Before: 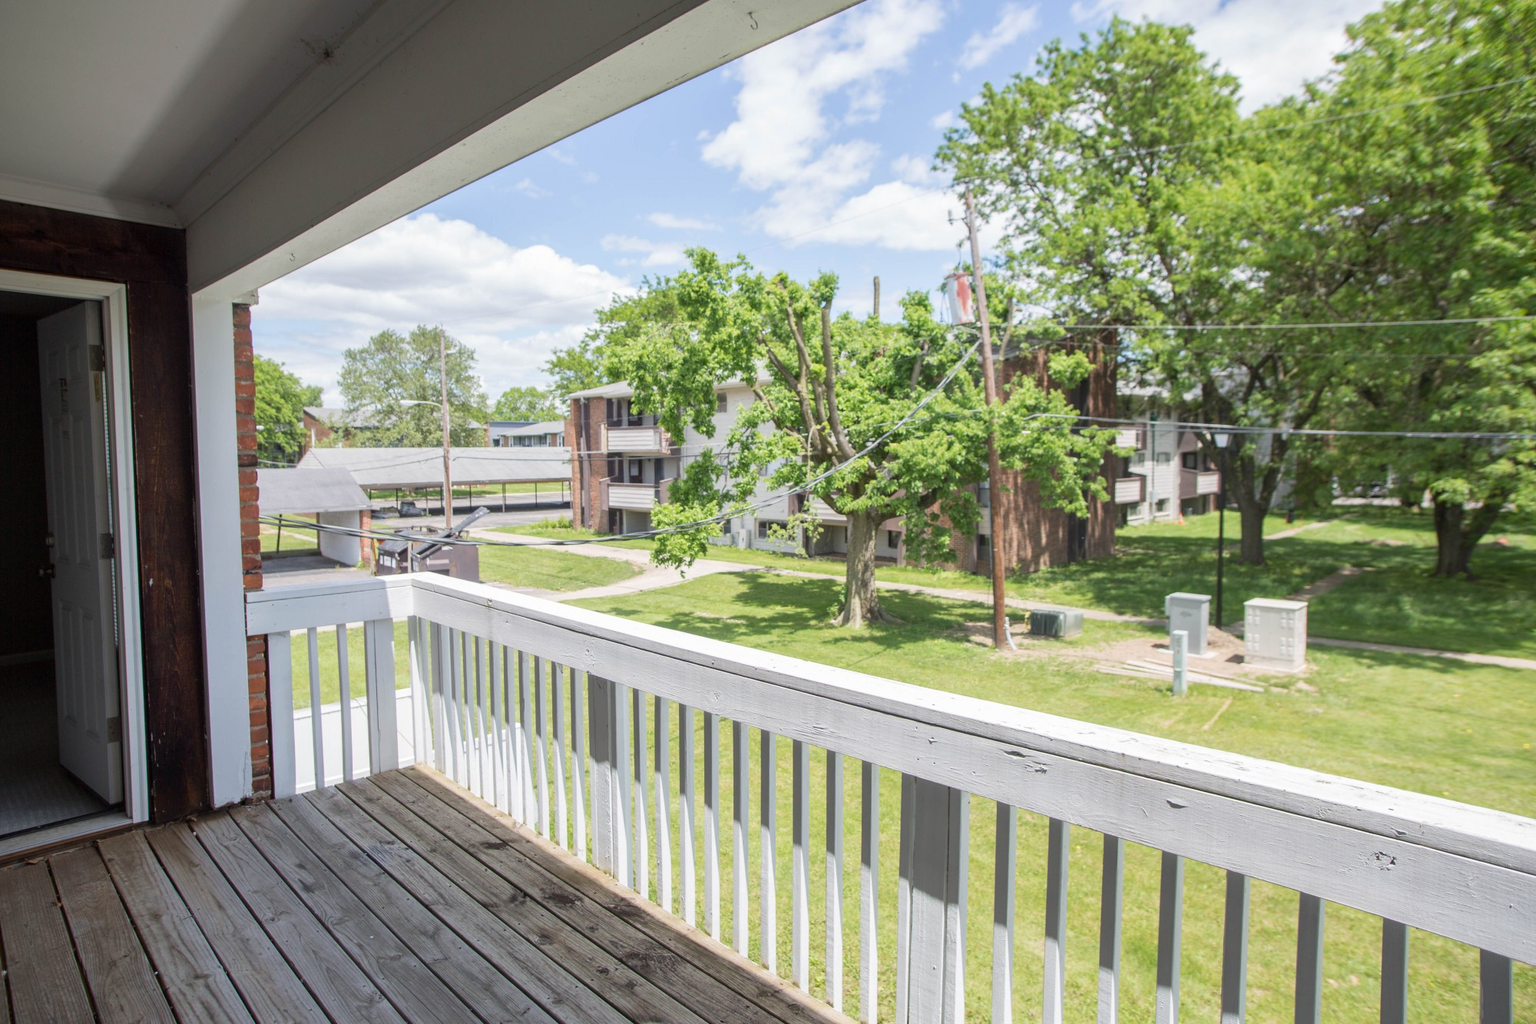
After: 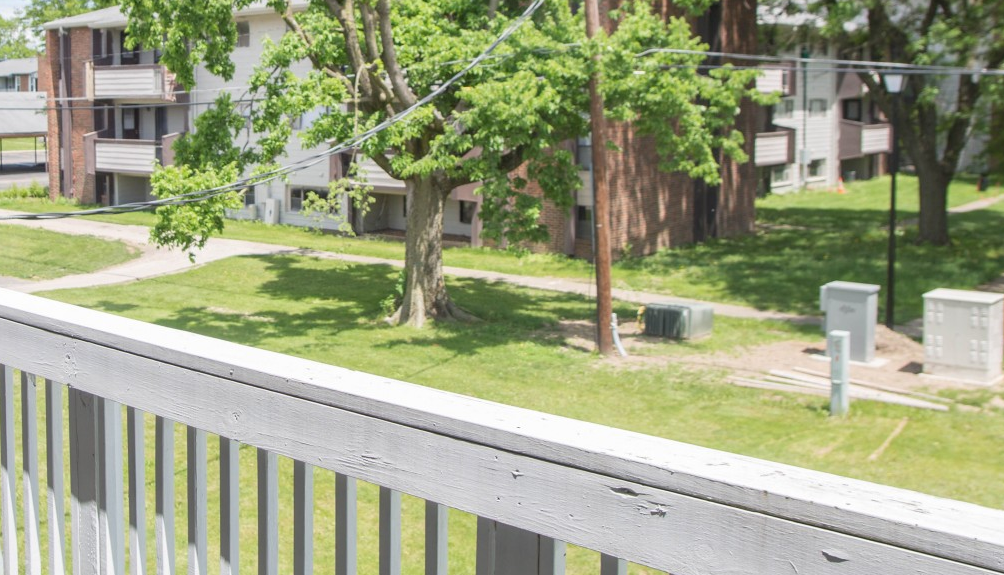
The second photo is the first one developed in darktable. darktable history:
crop: left 34.863%, top 36.786%, right 14.898%, bottom 20.052%
